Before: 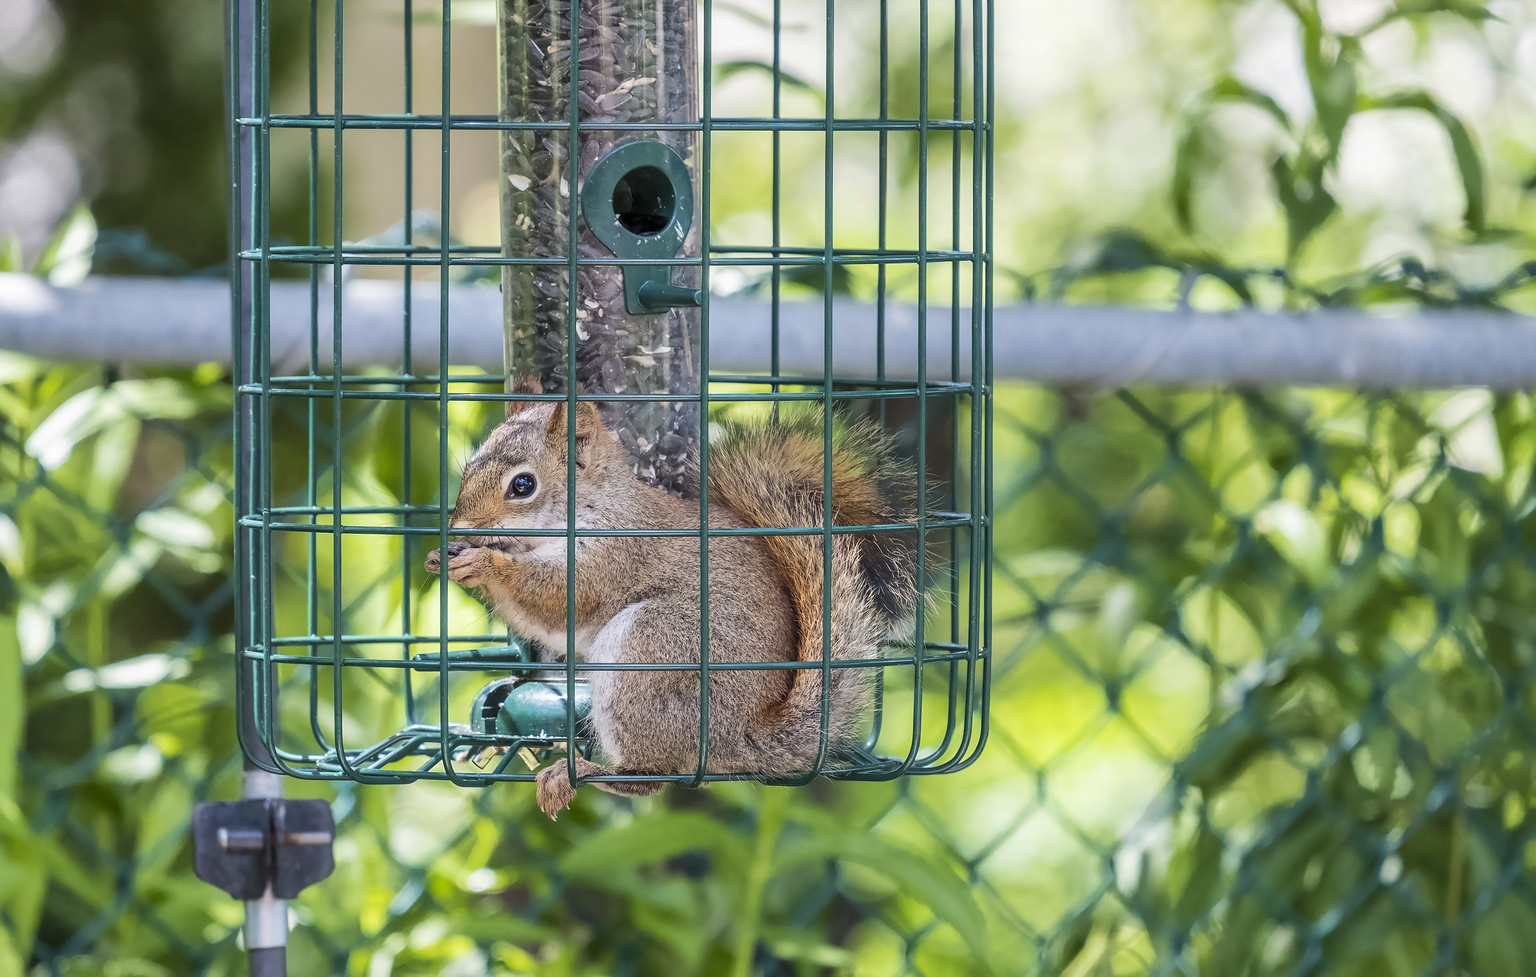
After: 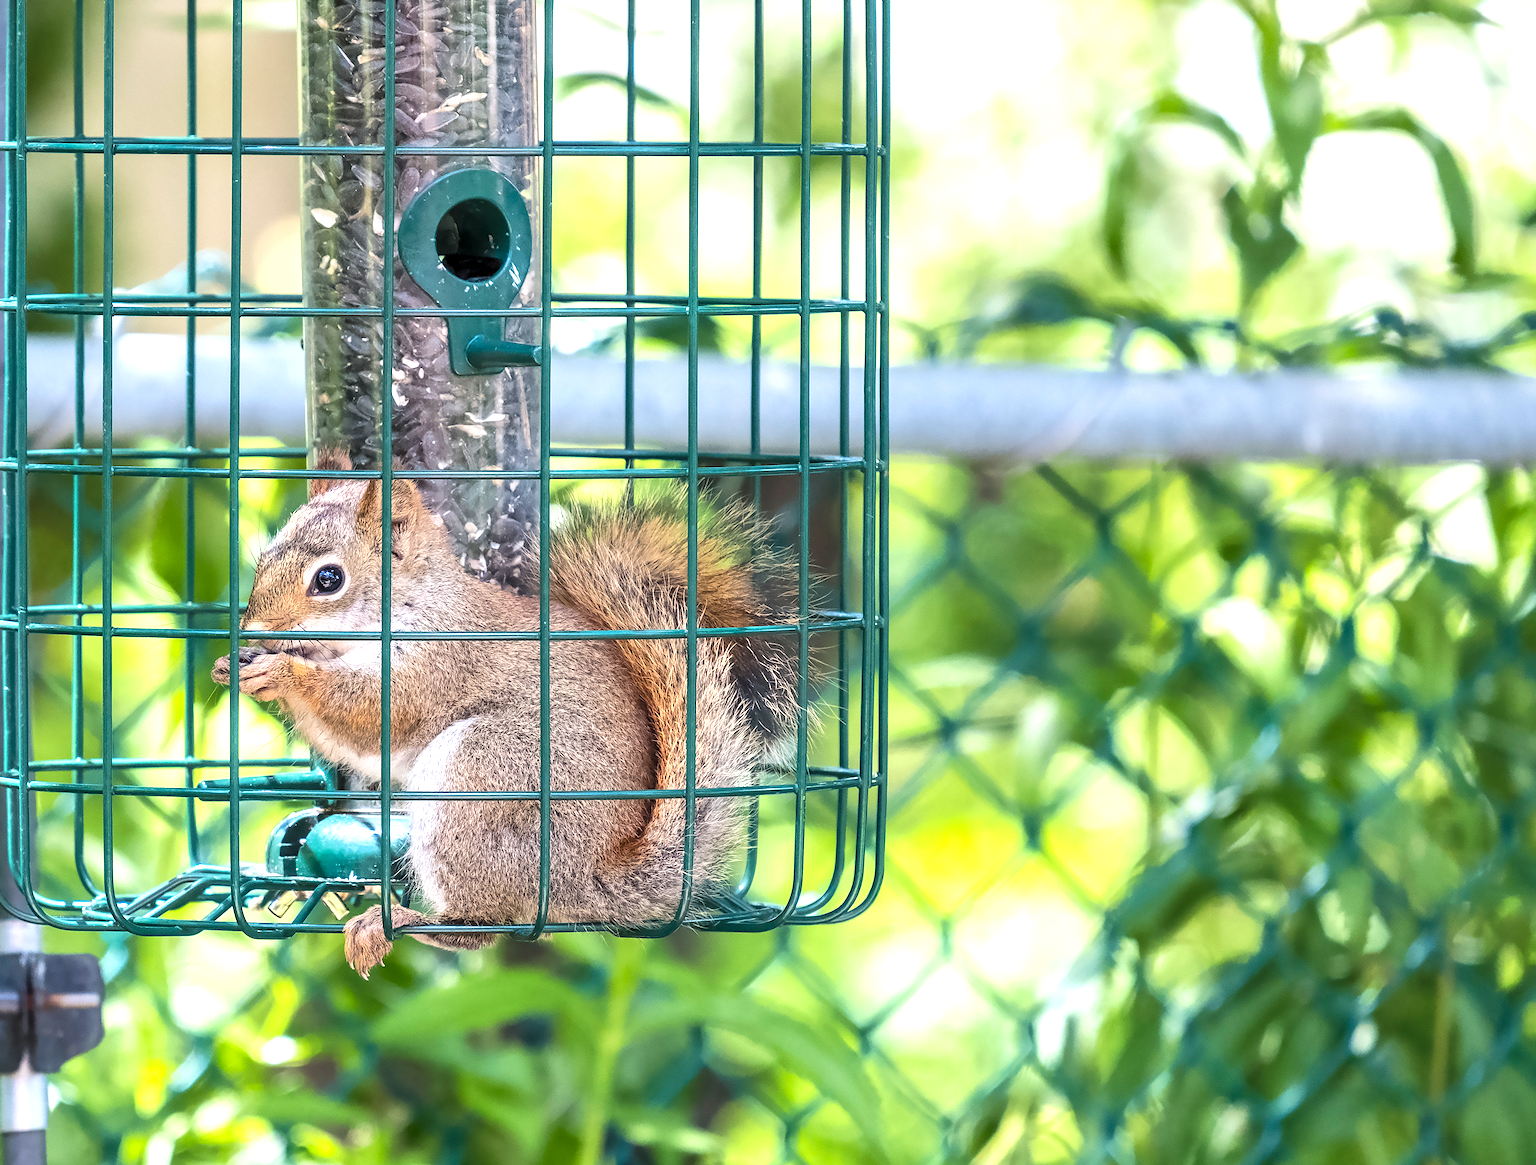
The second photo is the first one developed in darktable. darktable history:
exposure: exposure 0.781 EV, compensate highlight preservation false
crop: left 16.145%
